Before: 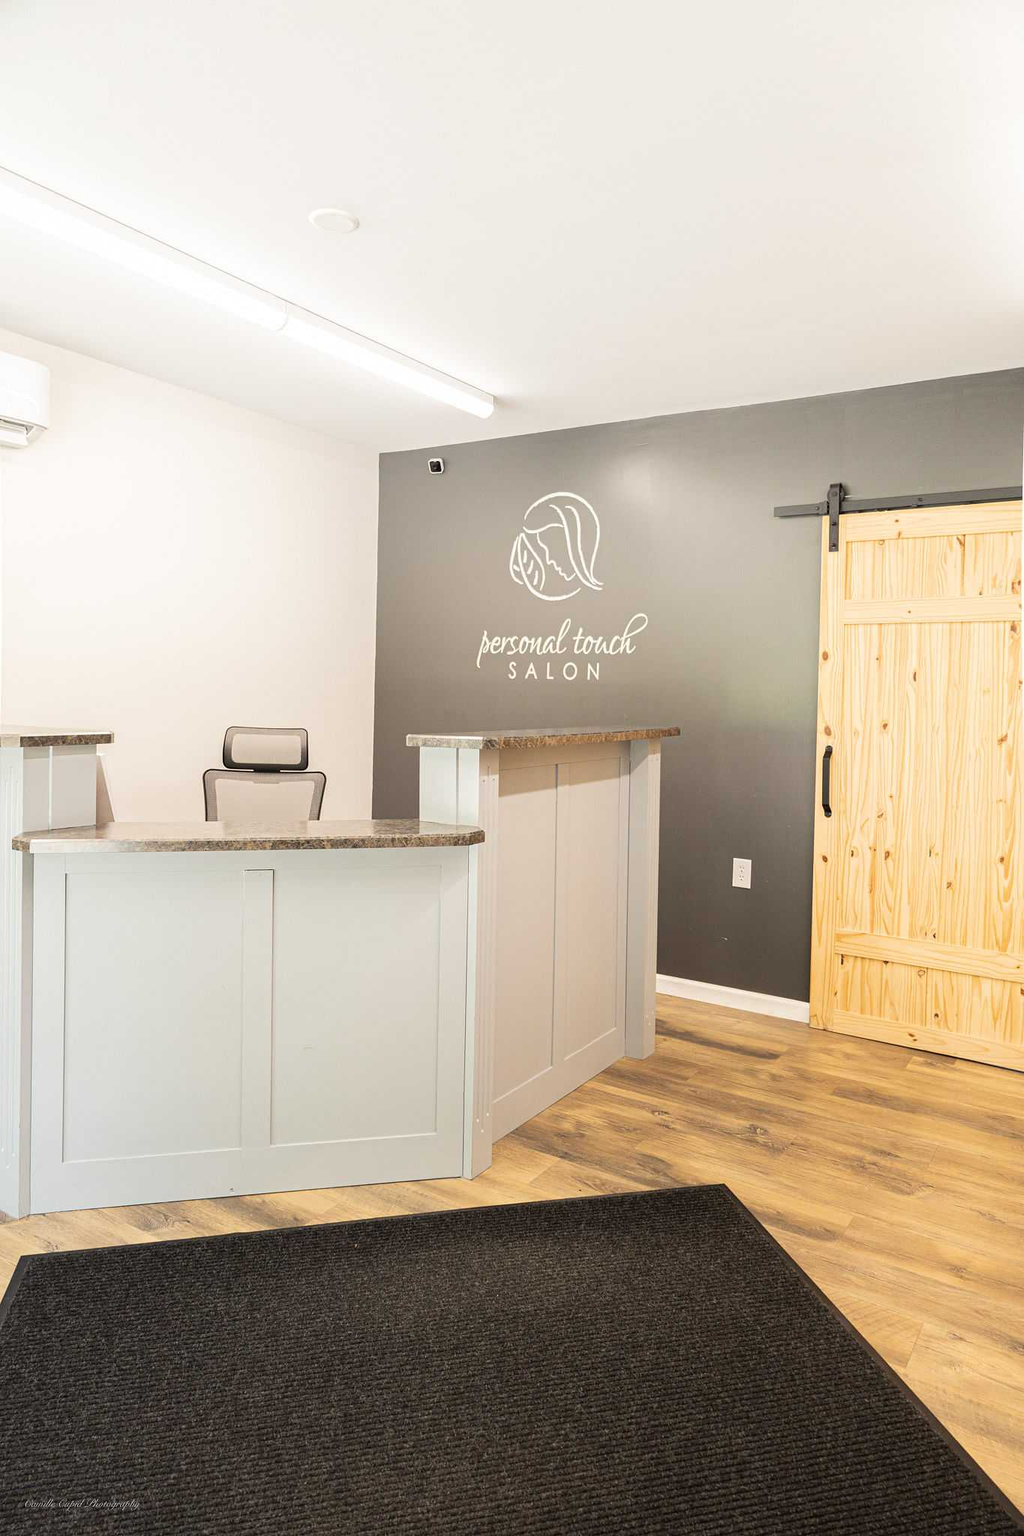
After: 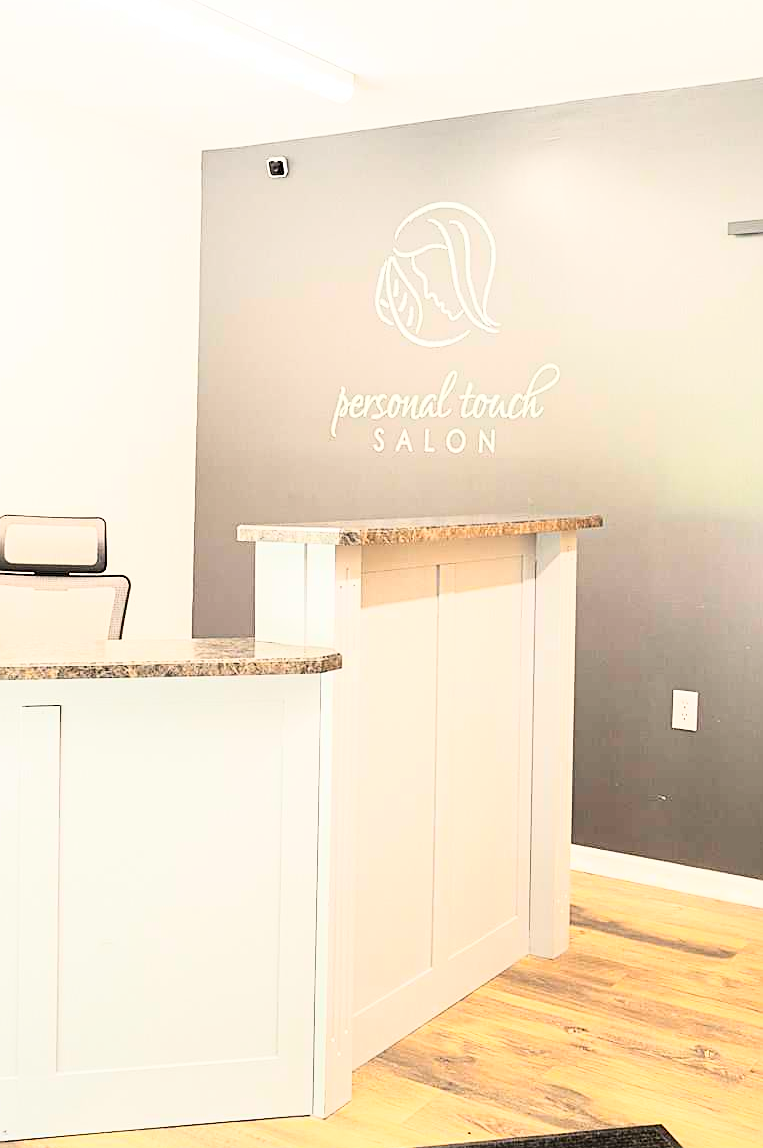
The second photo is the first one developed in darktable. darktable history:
crop and rotate: left 22.279%, top 22.185%, right 21.756%, bottom 21.721%
sharpen: on, module defaults
base curve: curves: ch0 [(0, 0) (0.018, 0.026) (0.143, 0.37) (0.33, 0.731) (0.458, 0.853) (0.735, 0.965) (0.905, 0.986) (1, 1)]
